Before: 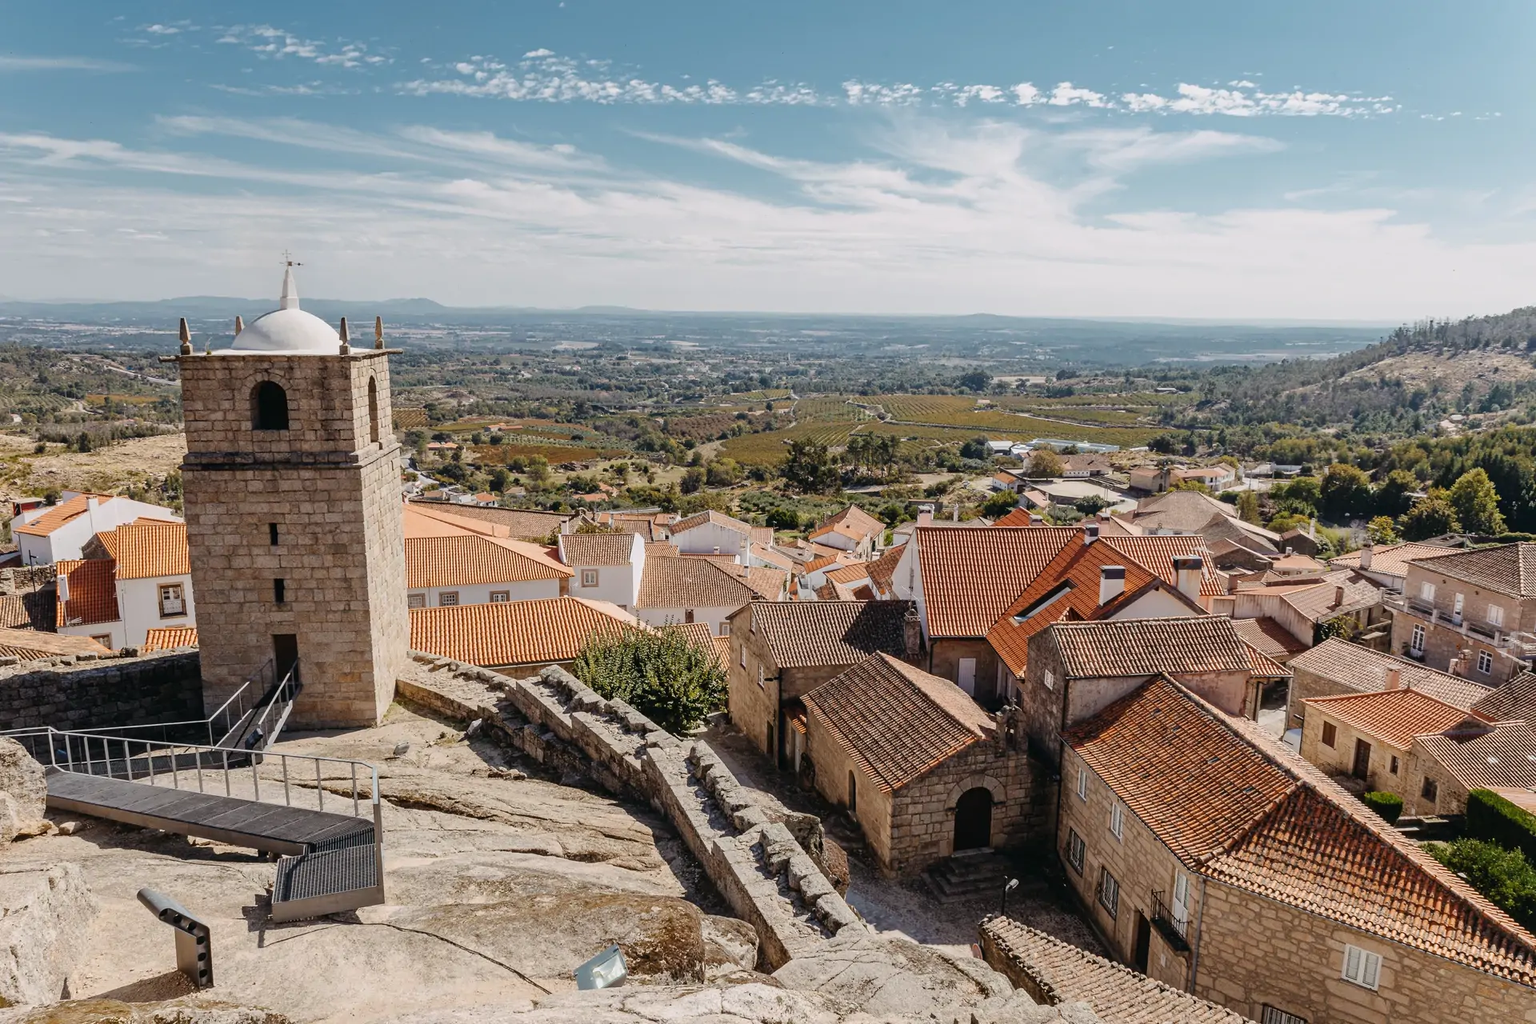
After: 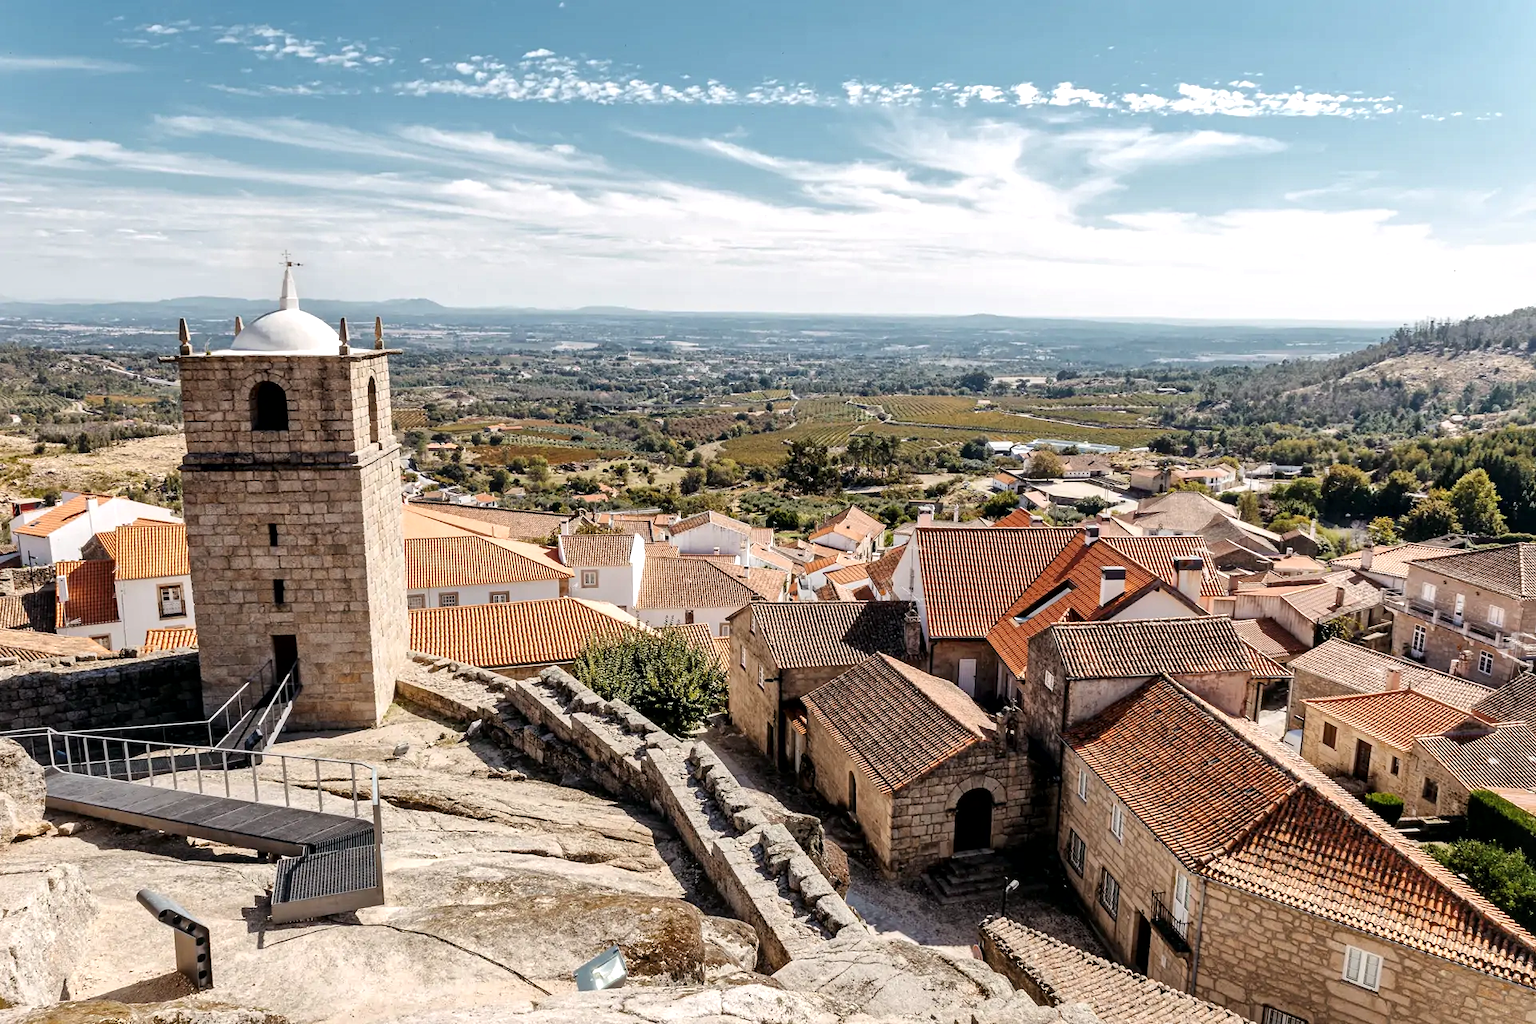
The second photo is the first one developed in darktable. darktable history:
tone equalizer: -8 EV -0.435 EV, -7 EV -0.413 EV, -6 EV -0.372 EV, -5 EV -0.217 EV, -3 EV 0.24 EV, -2 EV 0.36 EV, -1 EV 0.395 EV, +0 EV 0.417 EV
local contrast: mode bilateral grid, contrast 21, coarseness 51, detail 150%, midtone range 0.2
crop: left 0.055%
